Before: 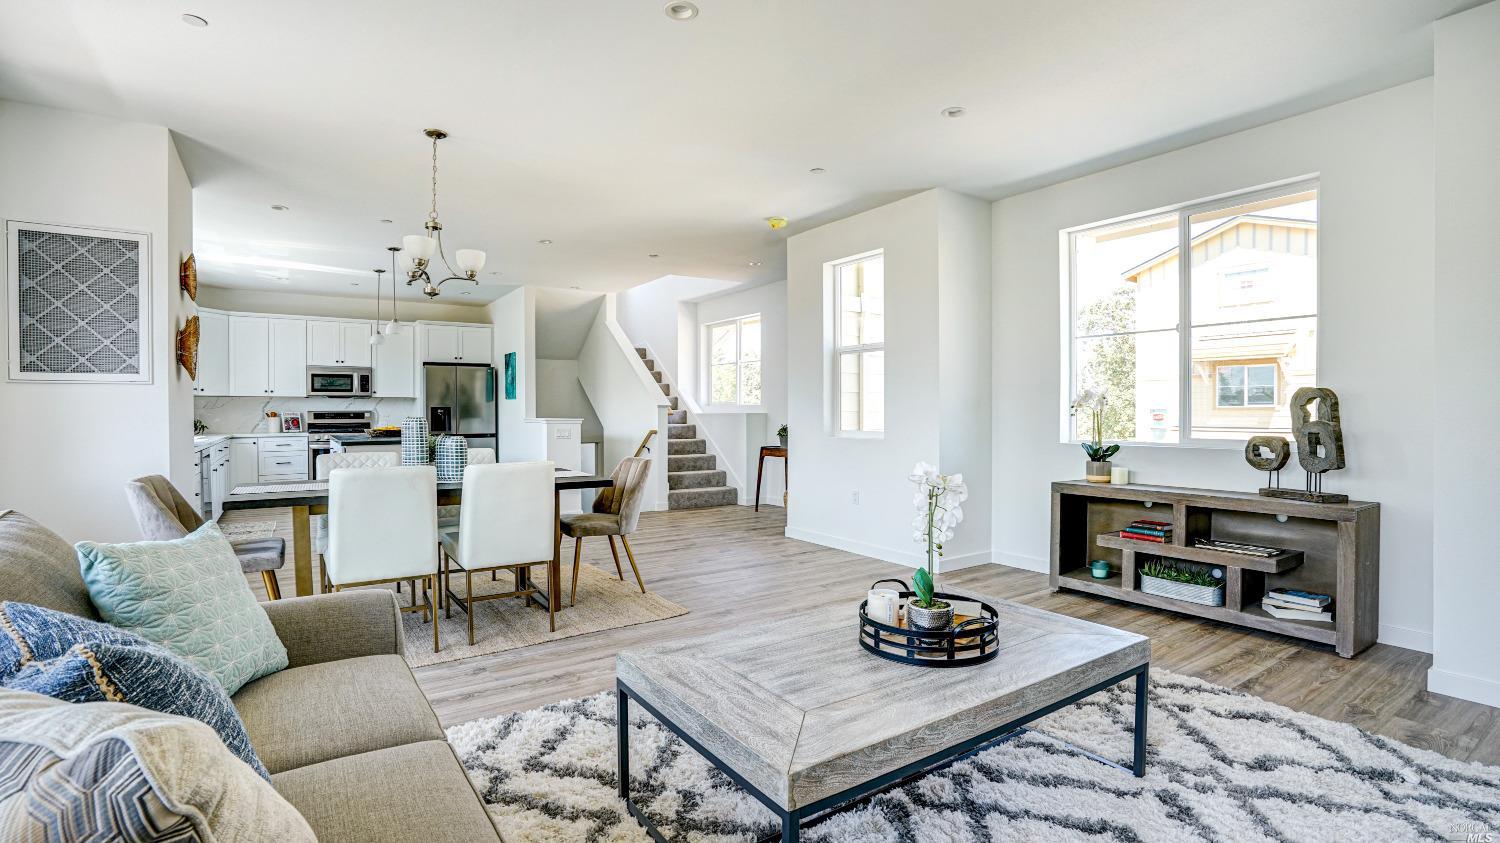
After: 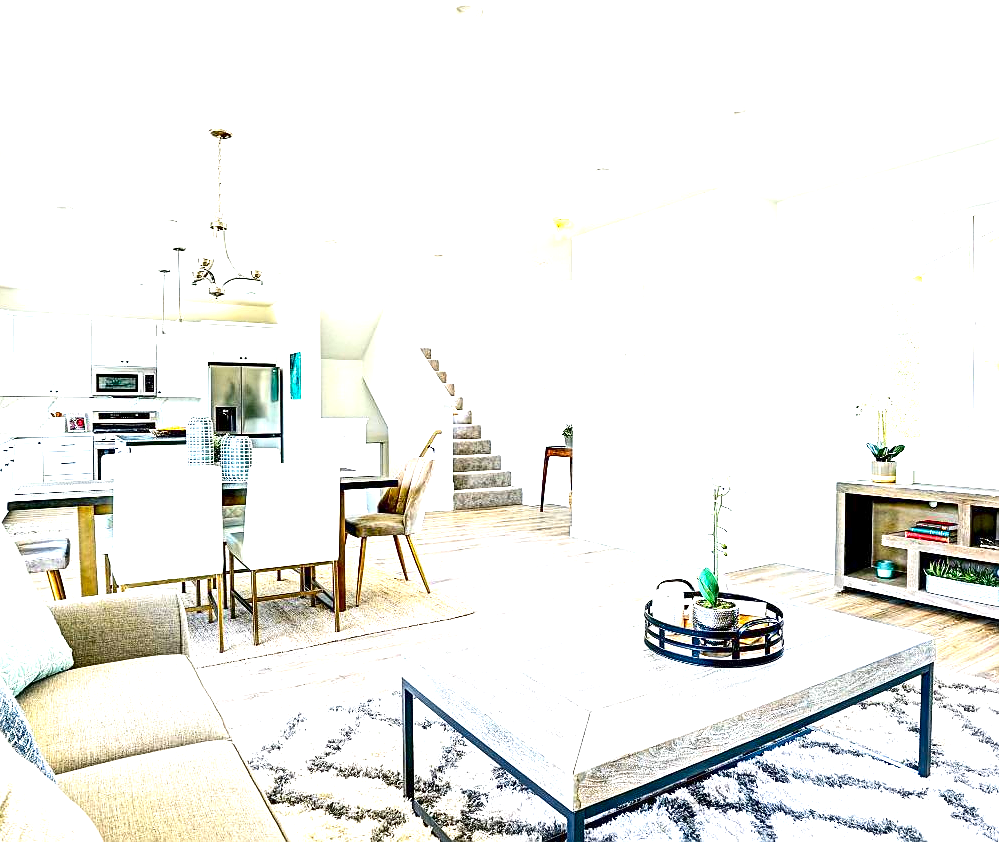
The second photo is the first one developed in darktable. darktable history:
exposure: black level correction 0.001, exposure 1.731 EV, compensate highlight preservation false
sharpen: radius 1.009
crop and rotate: left 14.349%, right 18.989%
contrast brightness saturation: contrast 0.132, brightness -0.061, saturation 0.153
